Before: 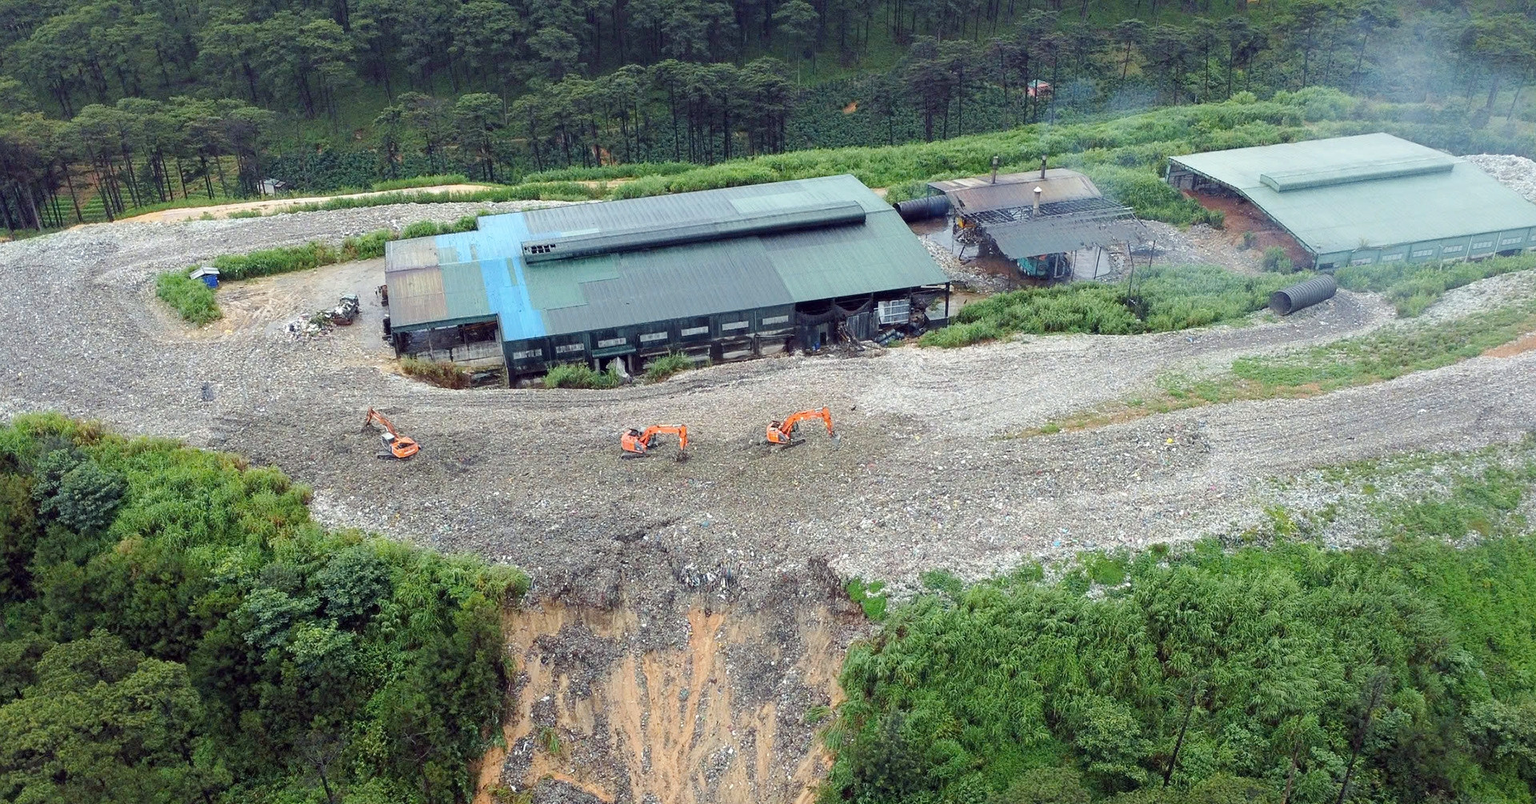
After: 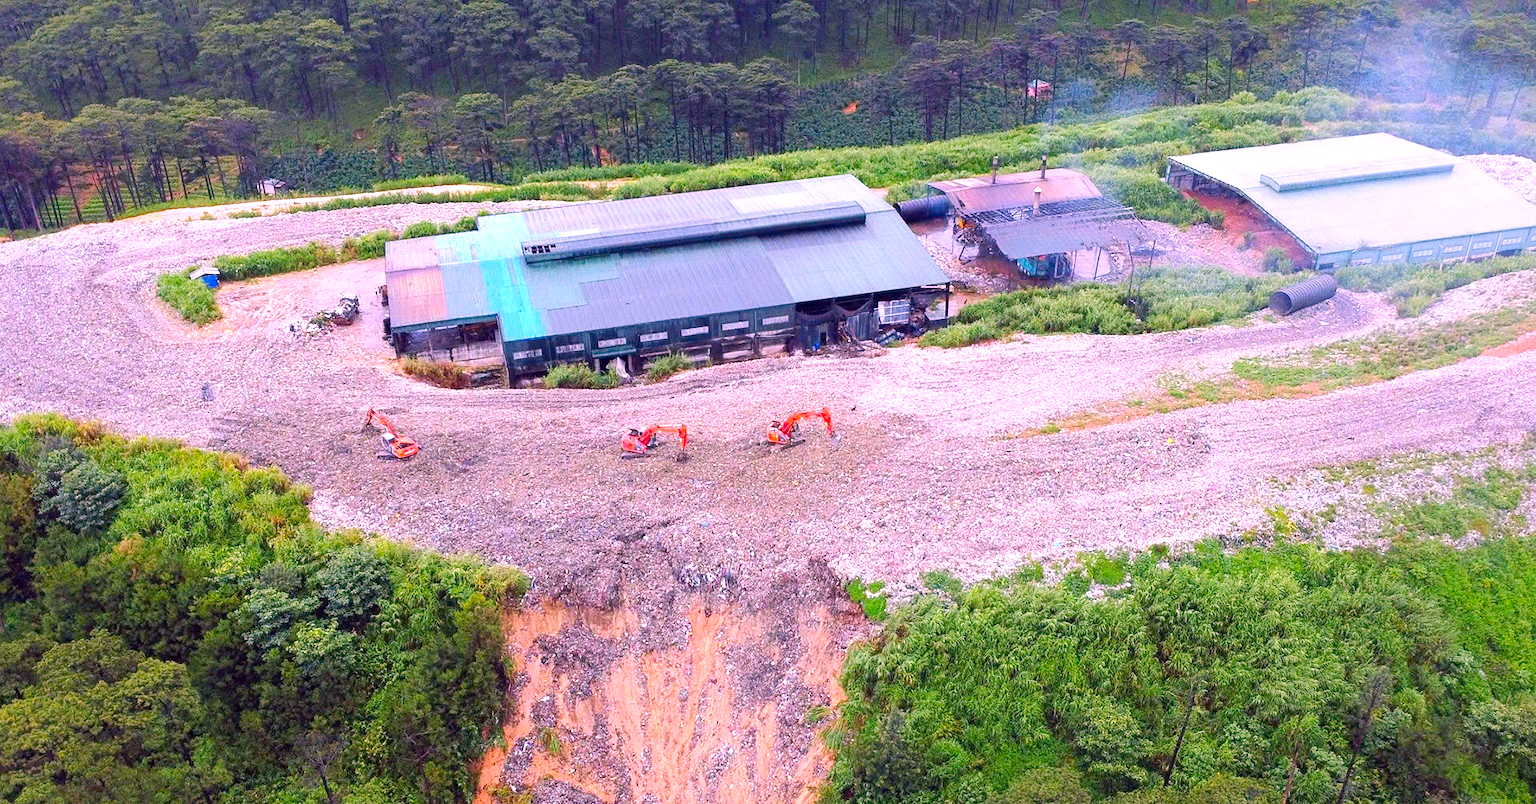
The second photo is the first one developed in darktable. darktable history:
color correction: highlights a* 19.42, highlights b* -11.25, saturation 1.7
exposure: black level correction 0, exposure 0.59 EV, compensate highlight preservation false
